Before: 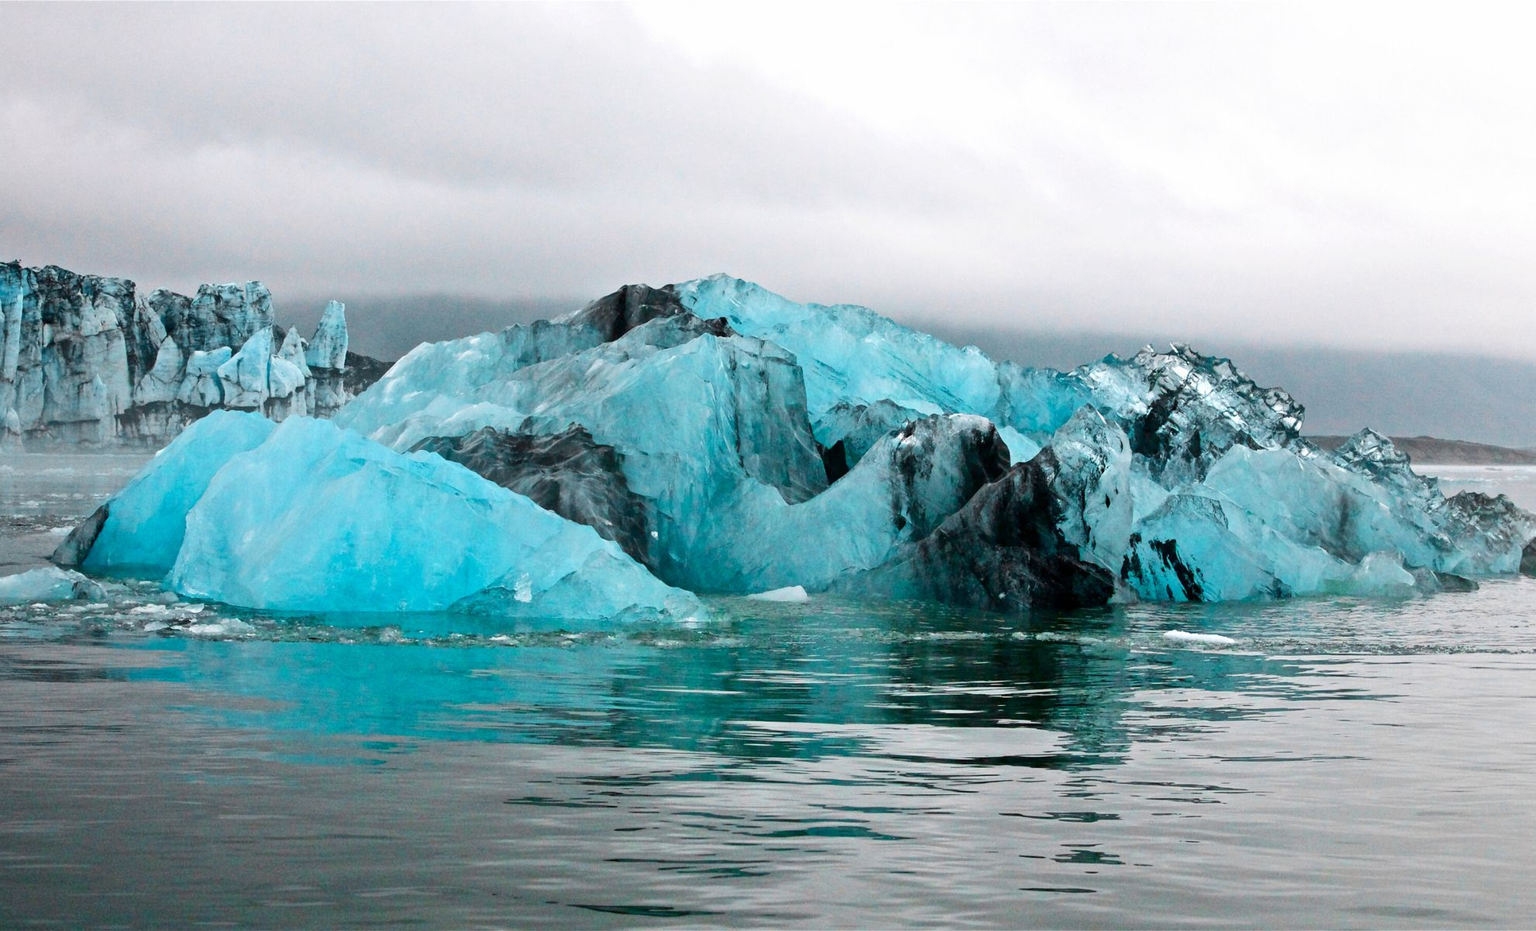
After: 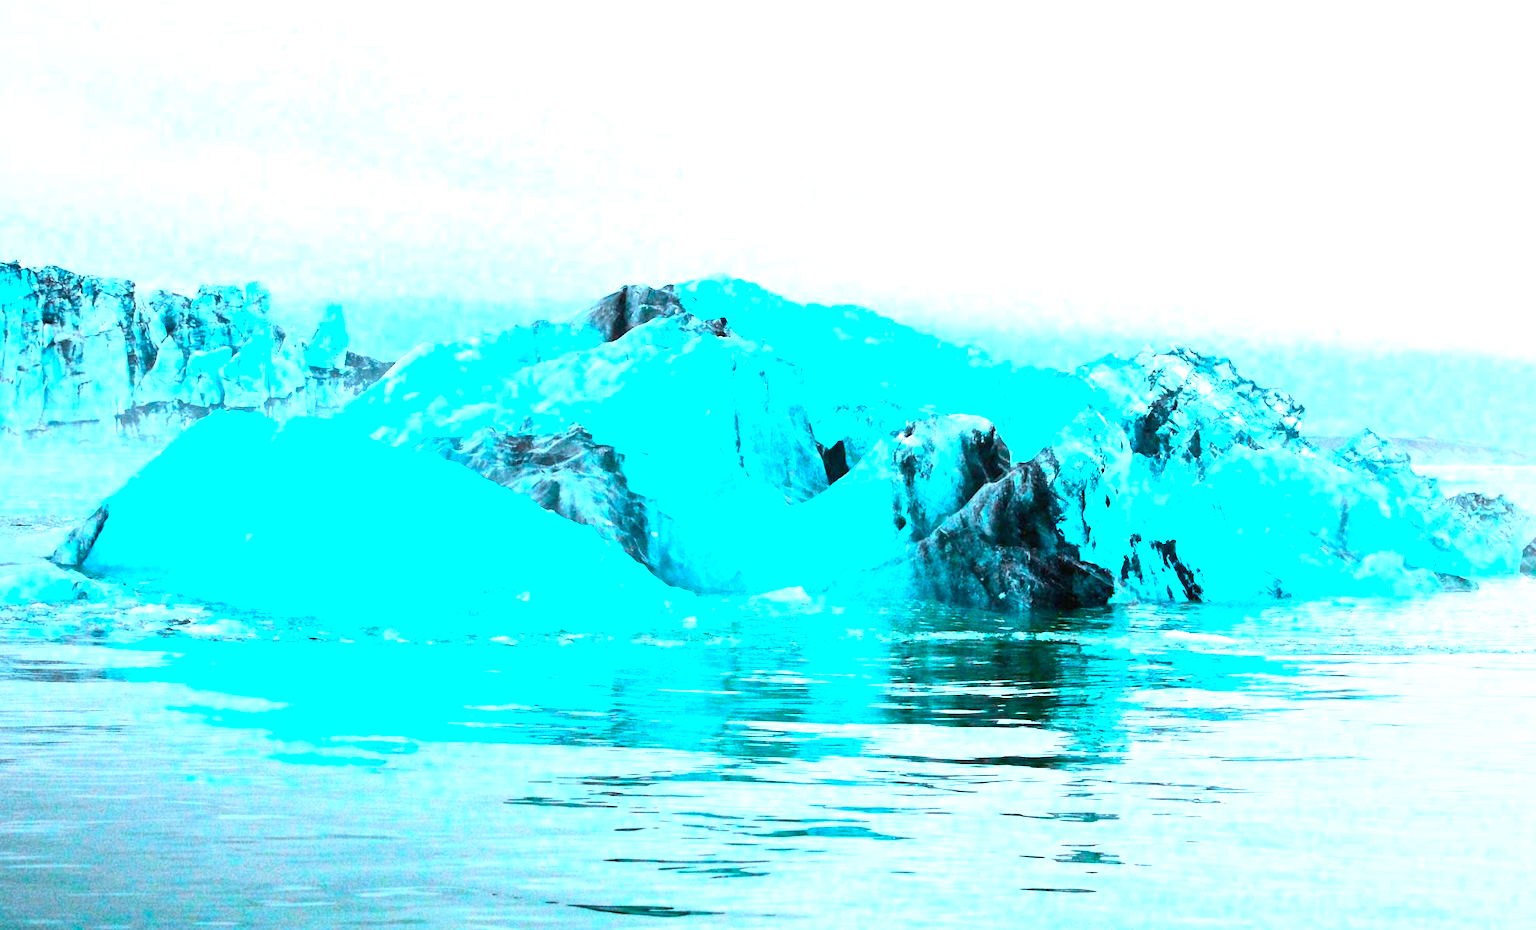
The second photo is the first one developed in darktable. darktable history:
exposure: black level correction 0, exposure 2 EV, compensate highlight preservation false
color calibration: illuminant Planckian (black body), x 0.351, y 0.352, temperature 4794.27 K
color correction: highlights a* -10.69, highlights b* -19.19
contrast brightness saturation: contrast 0.2, brightness 0.15, saturation 0.14
